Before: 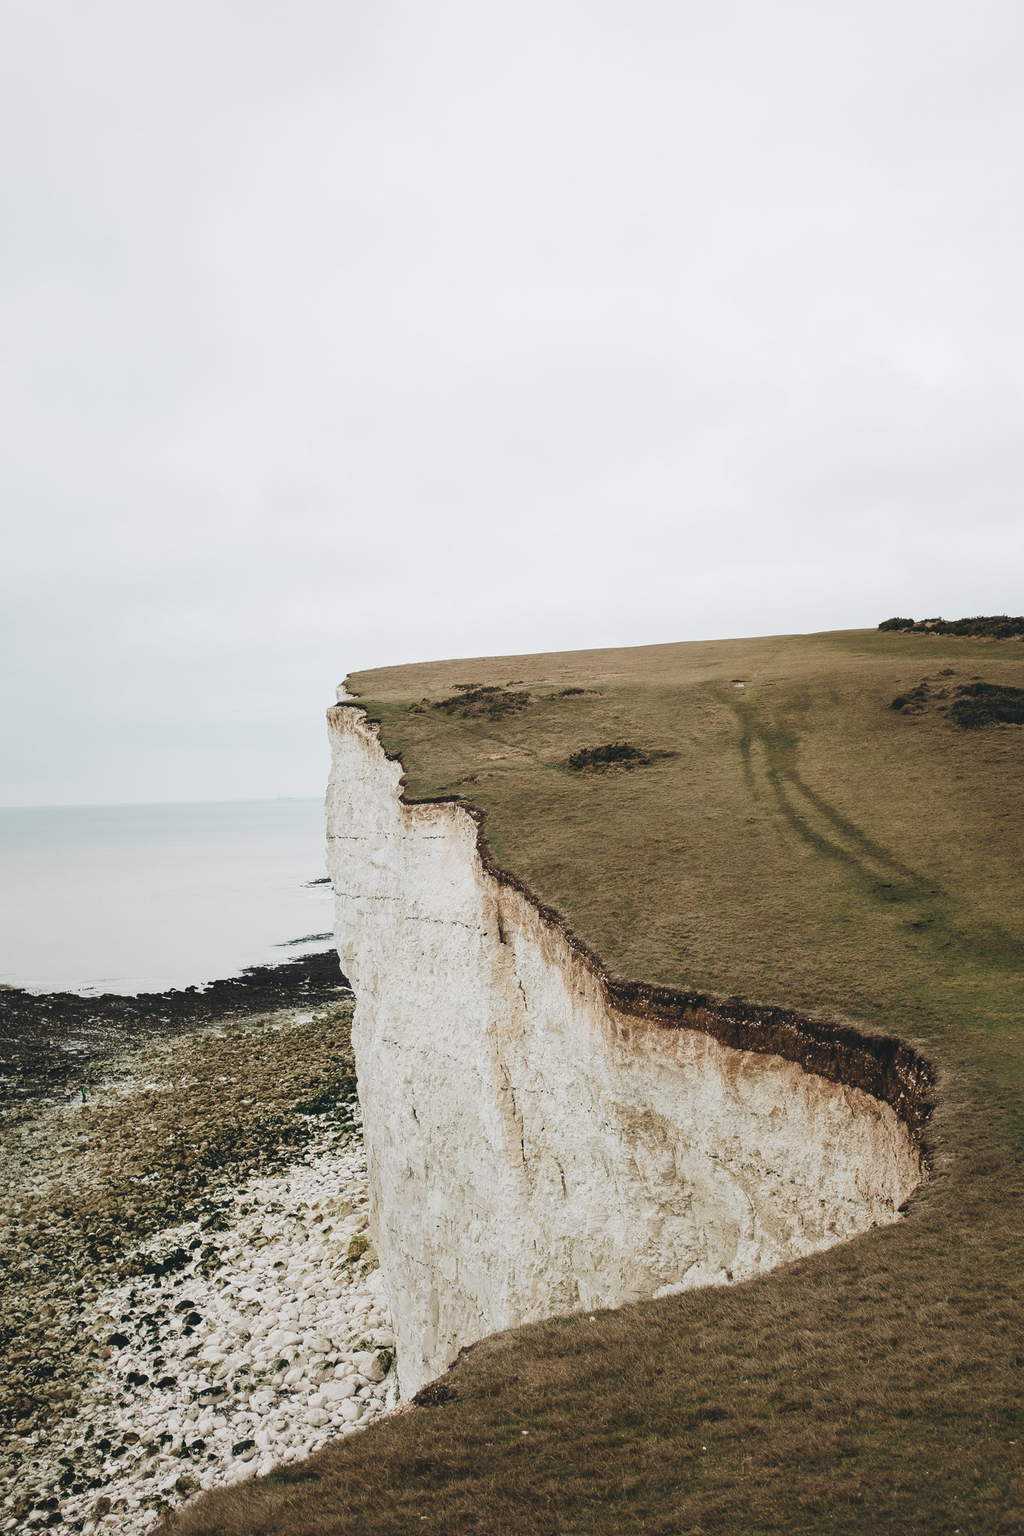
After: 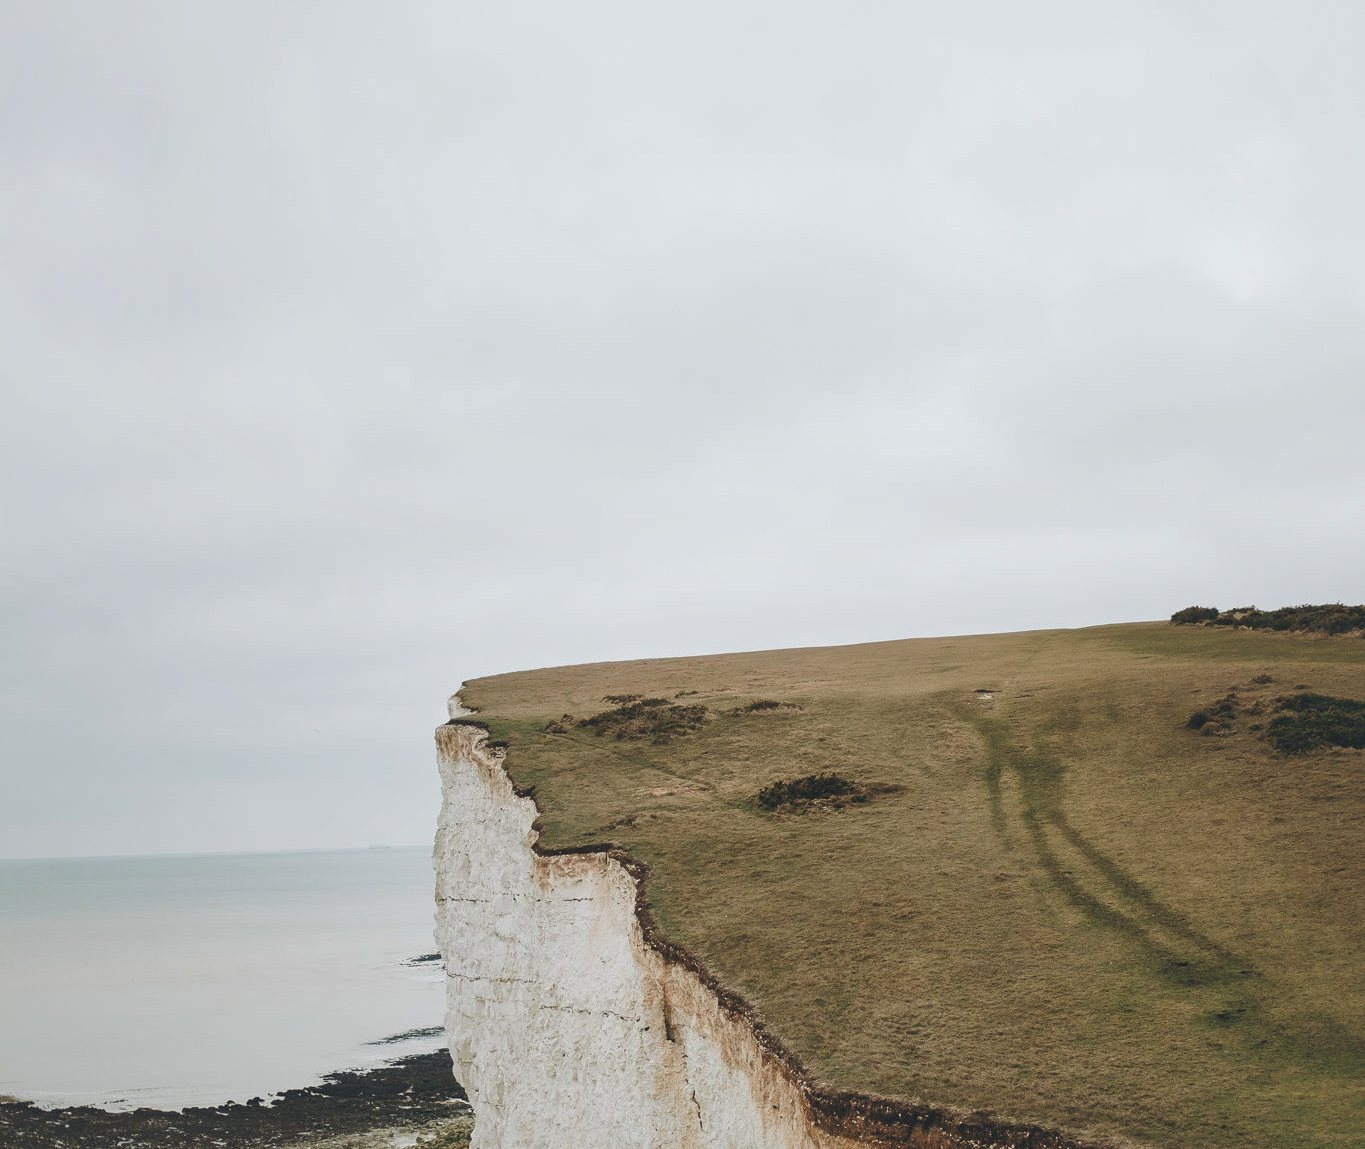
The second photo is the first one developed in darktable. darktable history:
shadows and highlights: on, module defaults
crop and rotate: top 10.605%, bottom 33.274%
color zones: mix -62.47%
